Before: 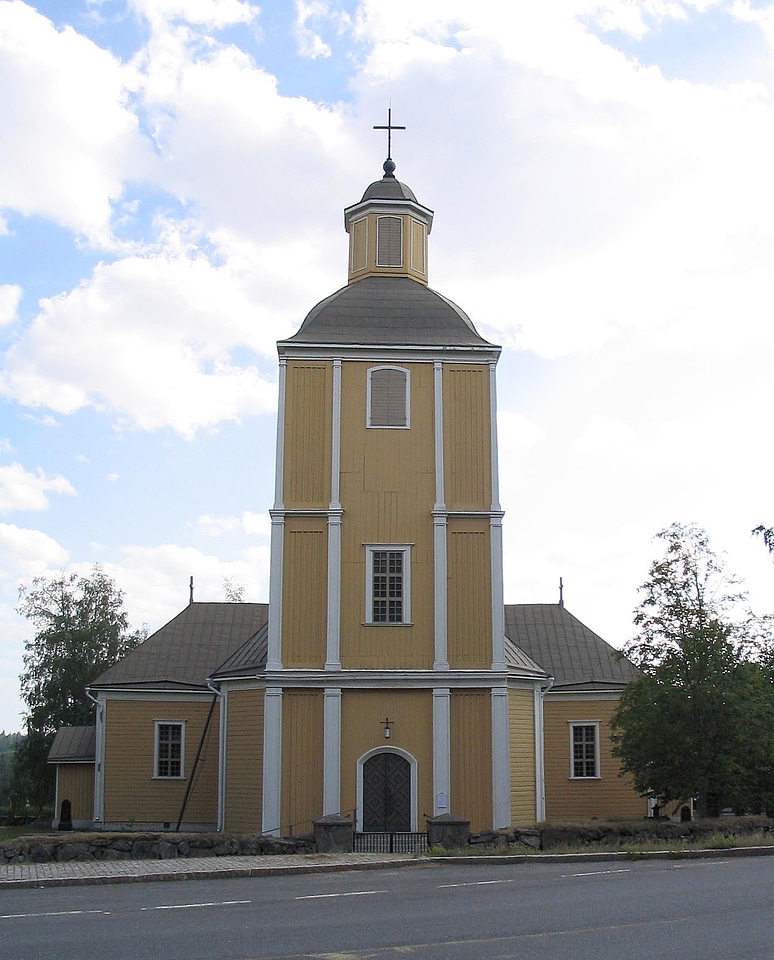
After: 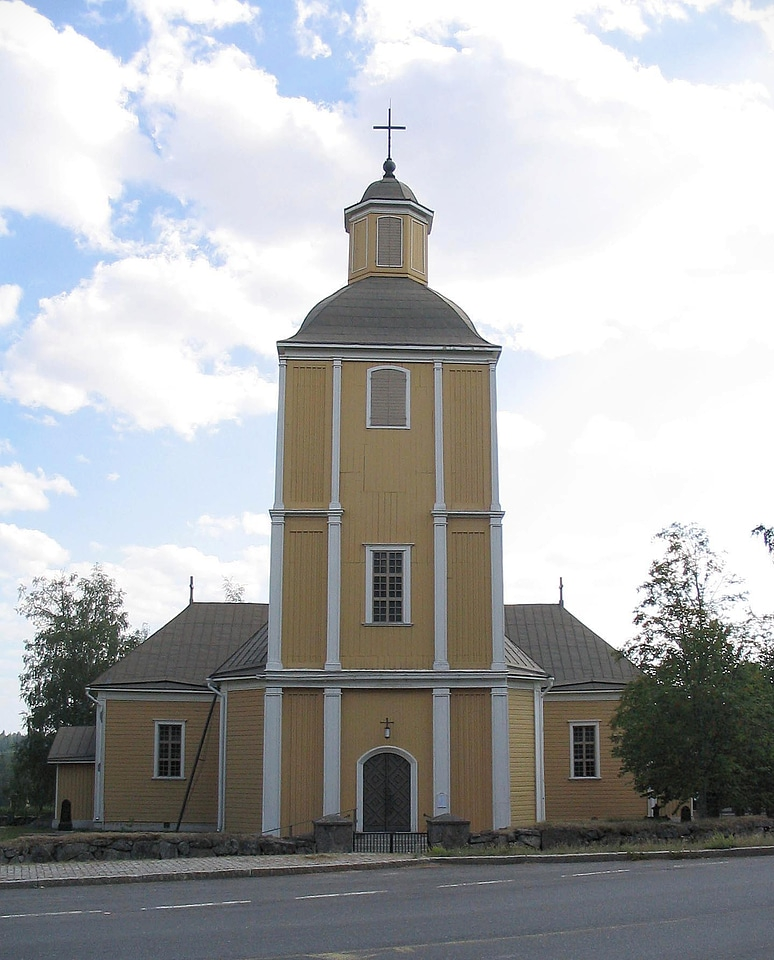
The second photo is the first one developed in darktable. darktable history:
shadows and highlights: shadows 25.55, highlights -26.36
vignetting: fall-off start 116.48%, fall-off radius 58.52%
